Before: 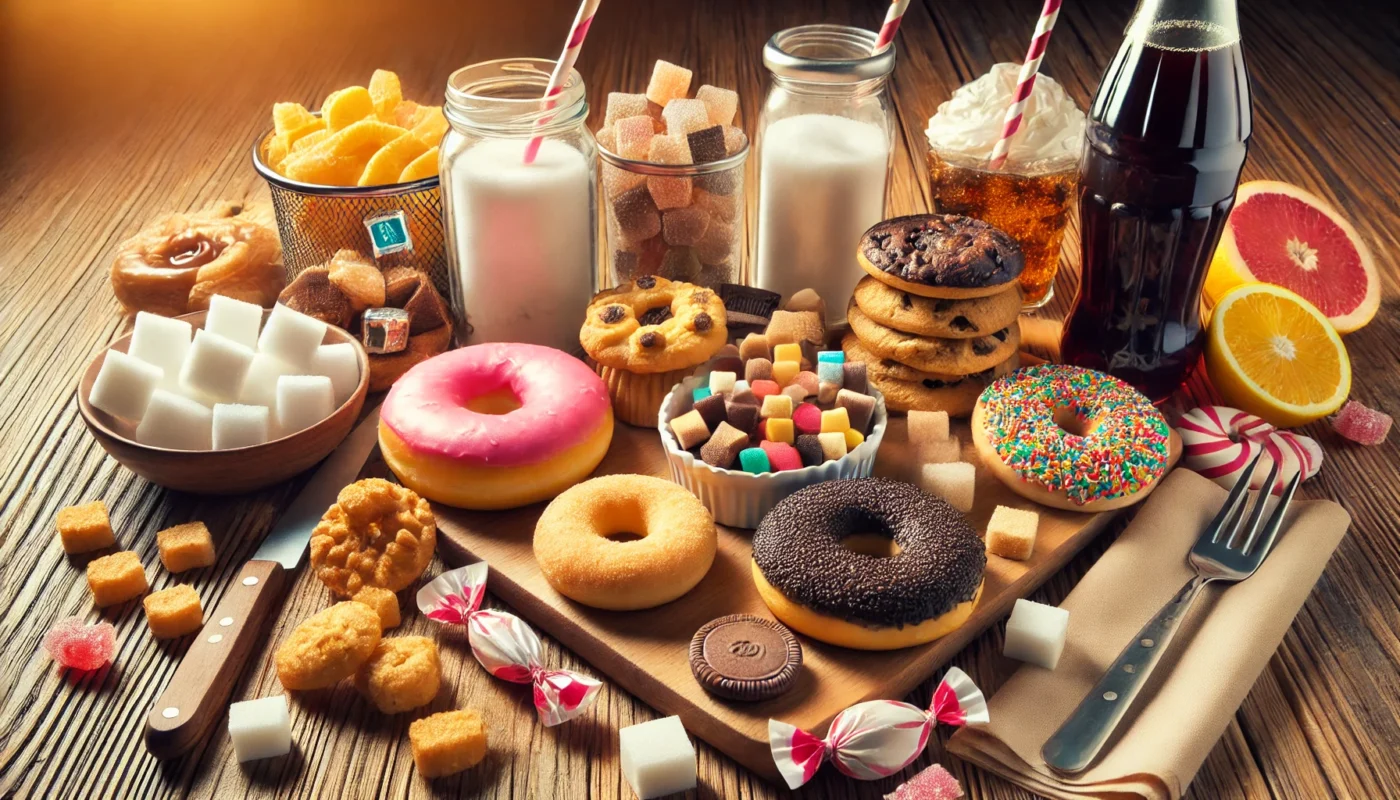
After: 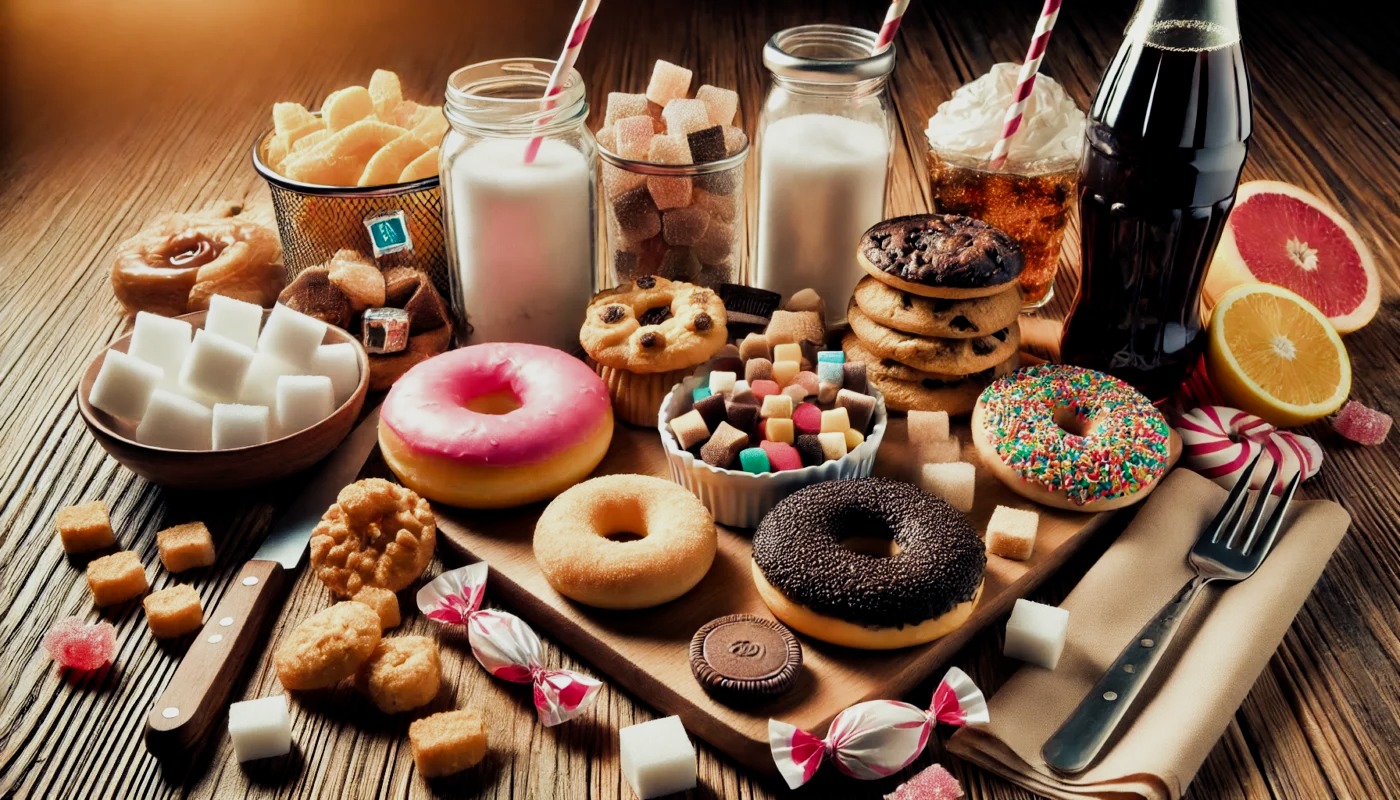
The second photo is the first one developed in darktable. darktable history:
exposure: exposure -0.153 EV, compensate highlight preservation false
filmic rgb: middle gray luminance 21.73%, black relative exposure -14 EV, white relative exposure 2.96 EV, threshold 6 EV, target black luminance 0%, hardness 8.81, latitude 59.69%, contrast 1.208, highlights saturation mix 5%, shadows ↔ highlights balance 41.6%, add noise in highlights 0, color science v3 (2019), use custom middle-gray values true, iterations of high-quality reconstruction 0, contrast in highlights soft, enable highlight reconstruction true
contrast equalizer: octaves 7, y [[0.6 ×6], [0.55 ×6], [0 ×6], [0 ×6], [0 ×6]], mix 0.35
